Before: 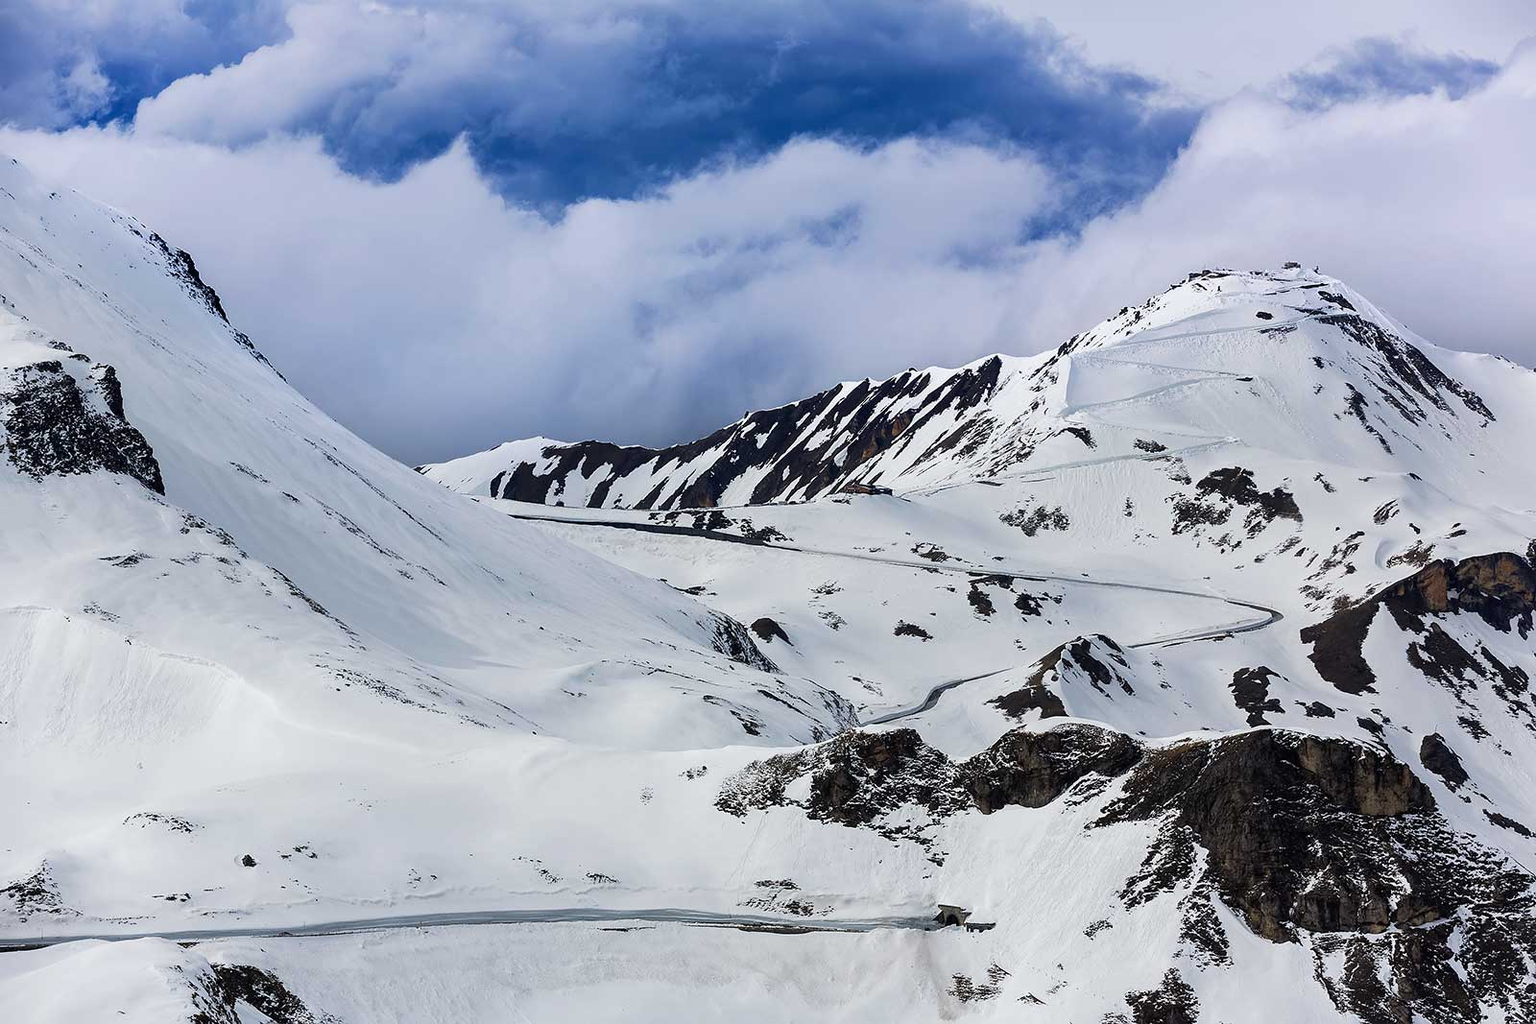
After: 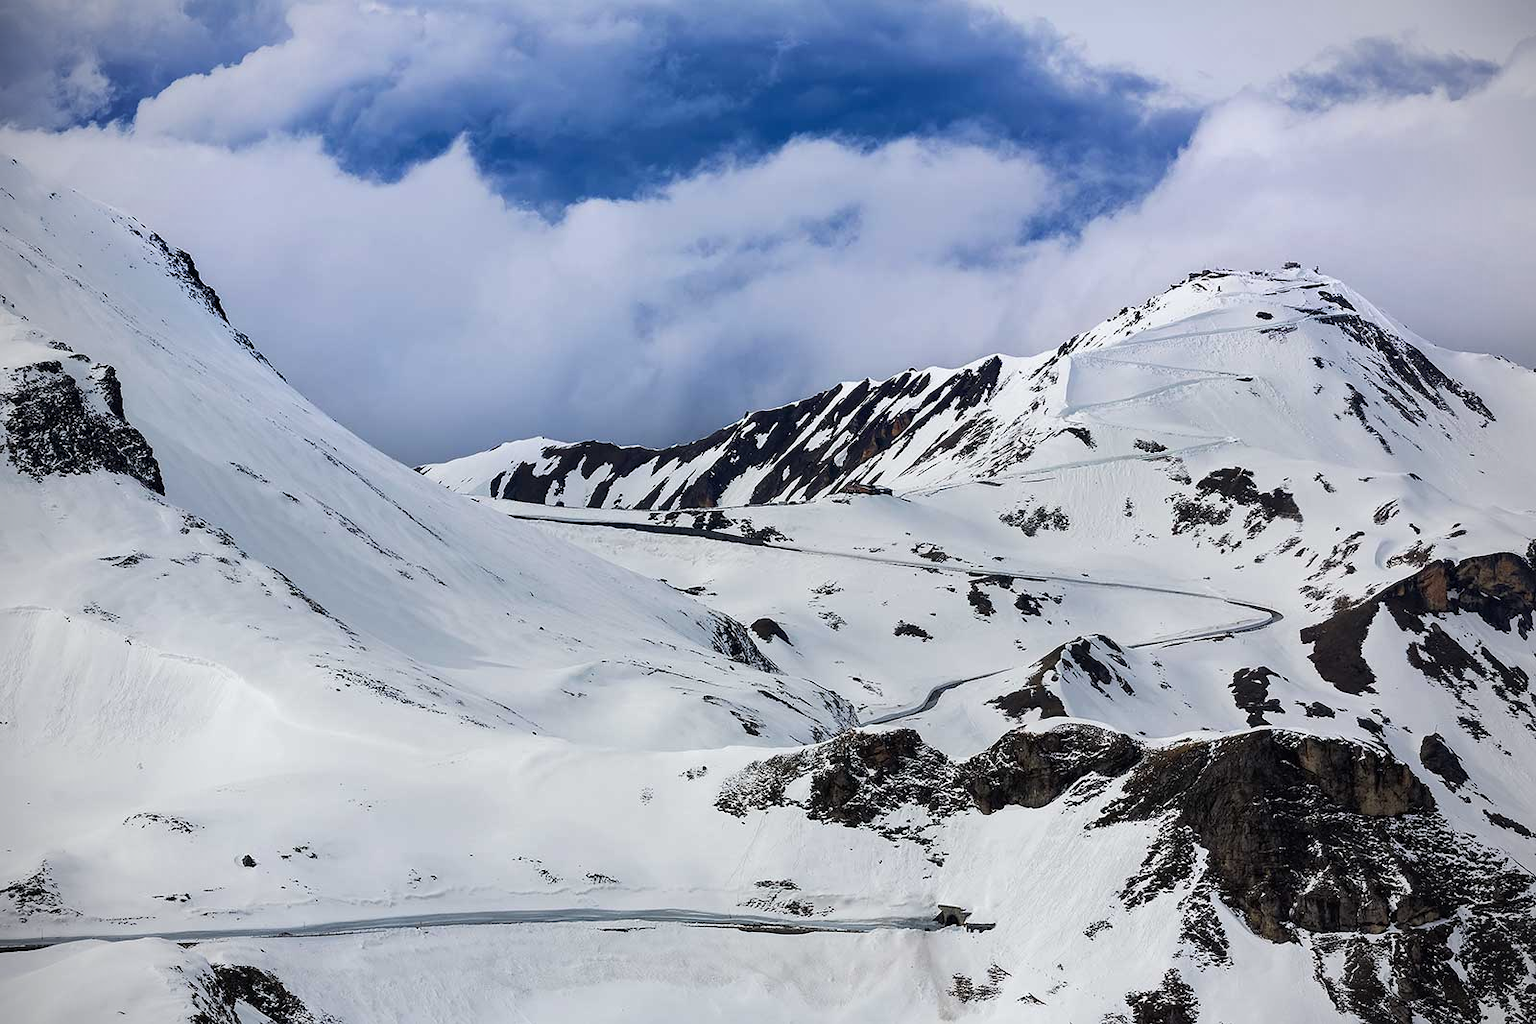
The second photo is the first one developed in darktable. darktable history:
rgb levels: preserve colors max RGB
vignetting: on, module defaults
